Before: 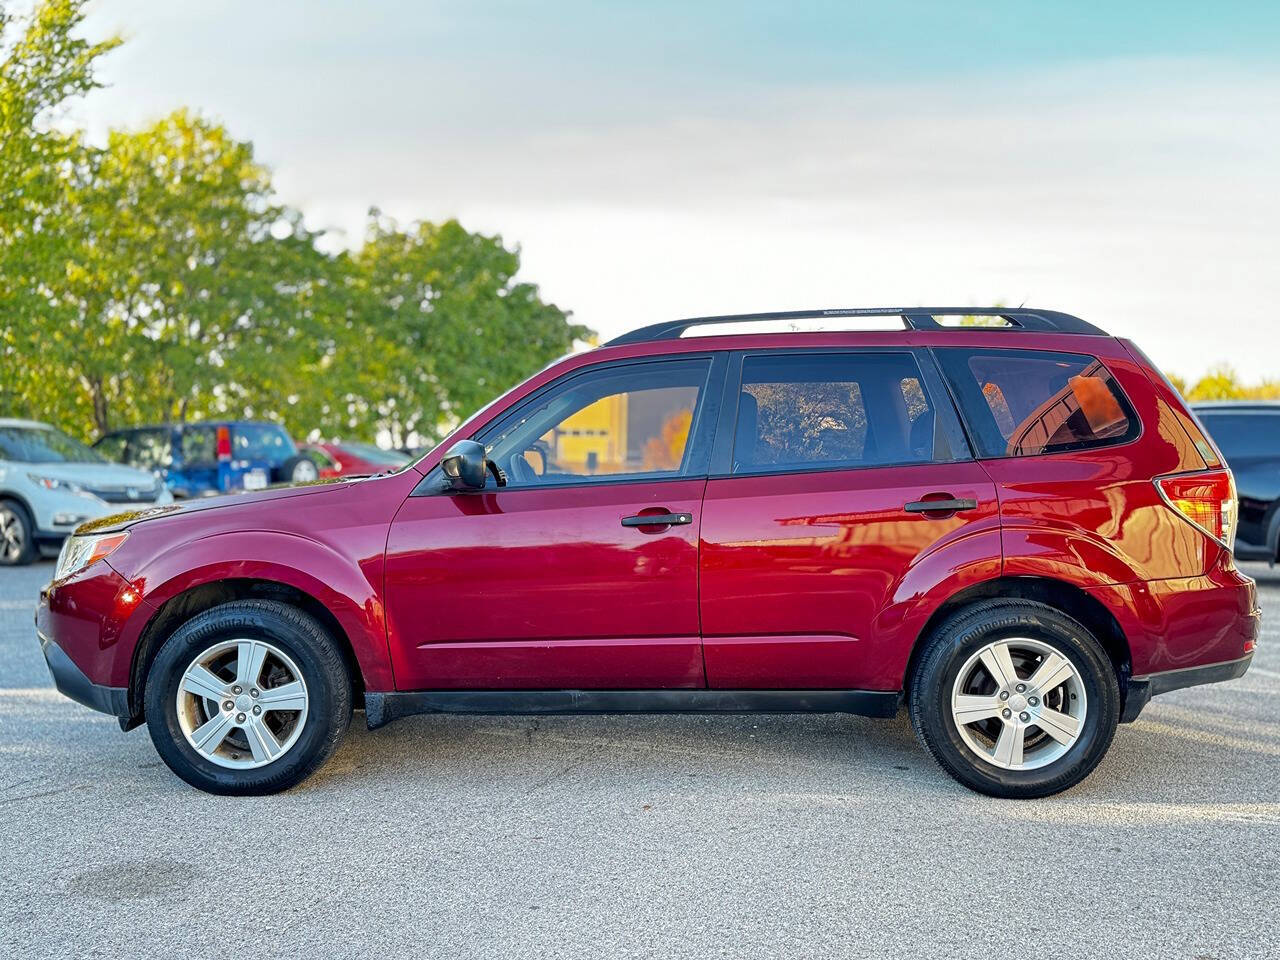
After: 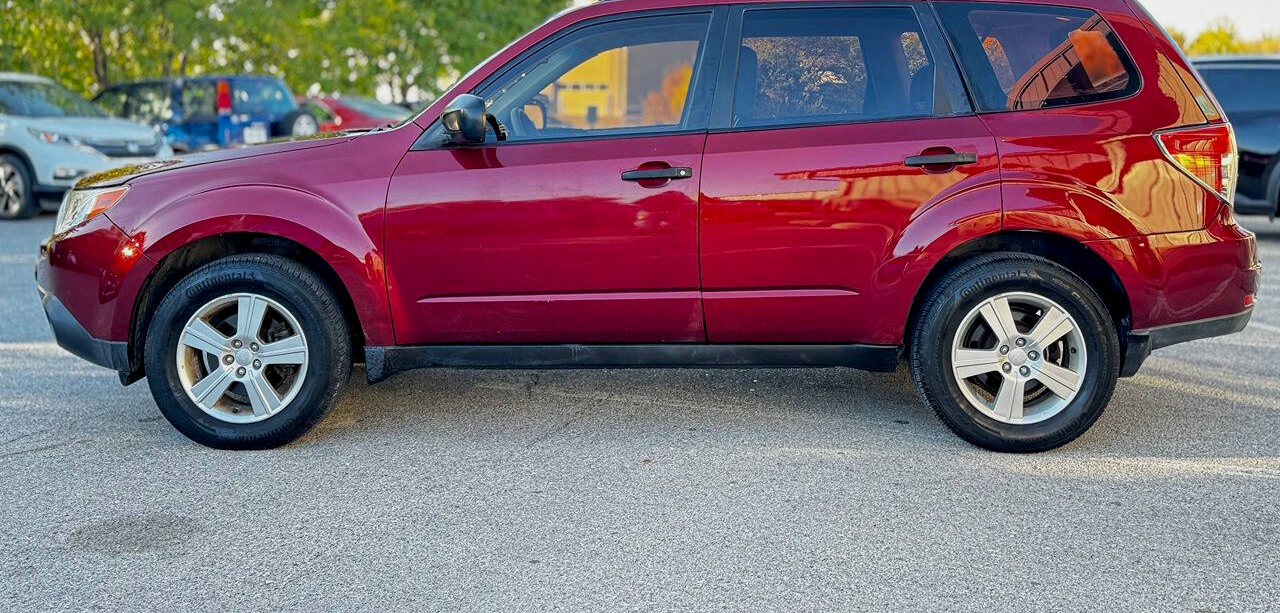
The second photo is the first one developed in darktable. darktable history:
crop and rotate: top 36.129%
exposure: black level correction 0.001, exposure -0.199 EV, compensate highlight preservation false
